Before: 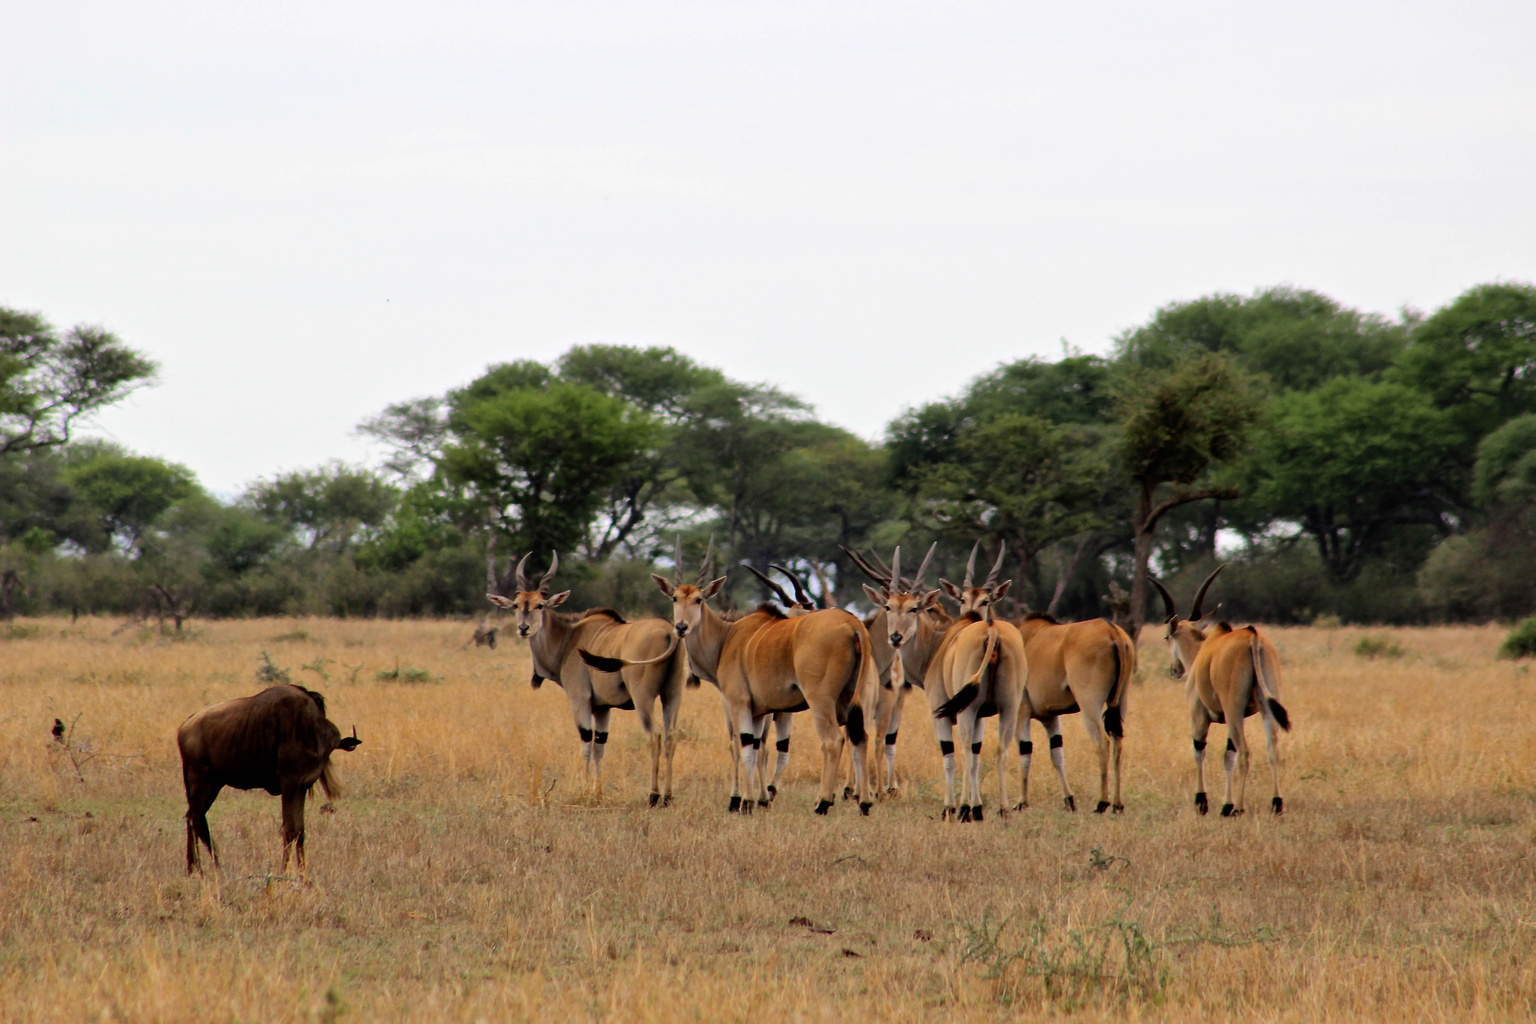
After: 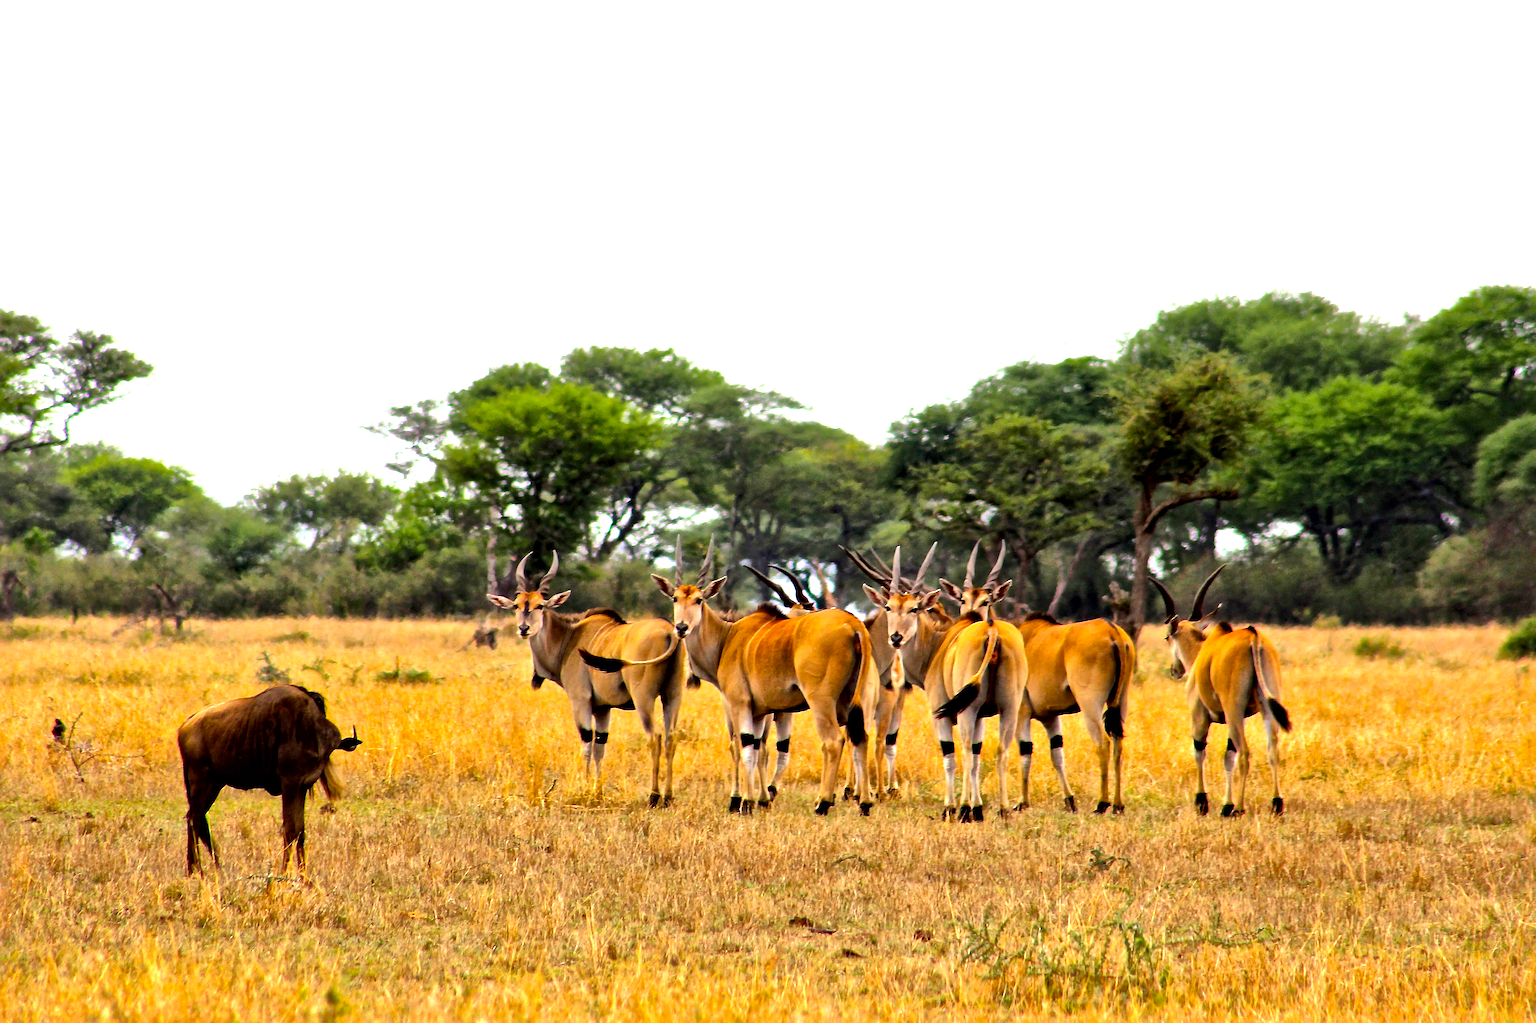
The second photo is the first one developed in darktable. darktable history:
shadows and highlights: shadows -20.06, white point adjustment -1.95, highlights -35.2
sharpen: on, module defaults
local contrast: mode bilateral grid, contrast 49, coarseness 49, detail 150%, midtone range 0.2
color balance rgb: linear chroma grading › global chroma -15.985%, perceptual saturation grading › global saturation 29.484%, perceptual brilliance grading › highlights 8.631%, perceptual brilliance grading › mid-tones 4.239%, perceptual brilliance grading › shadows 2.224%, global vibrance 39.693%
exposure: black level correction 0, exposure 0.947 EV, compensate highlight preservation false
